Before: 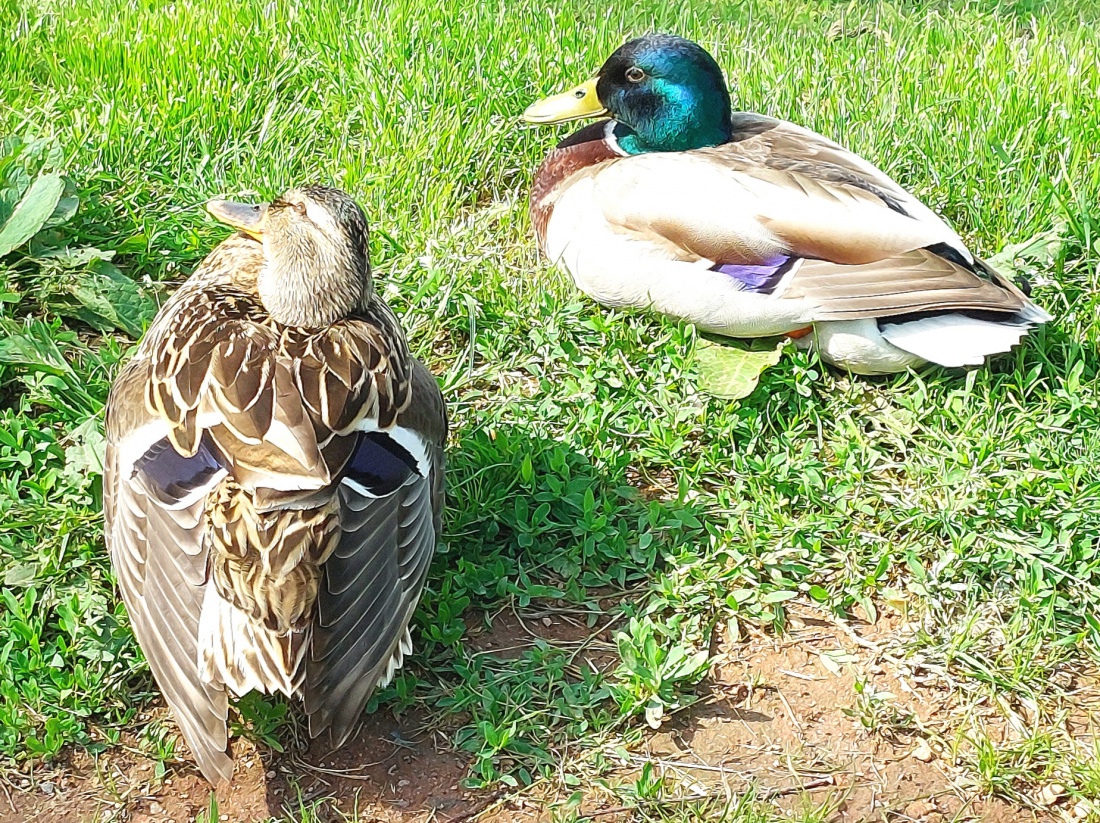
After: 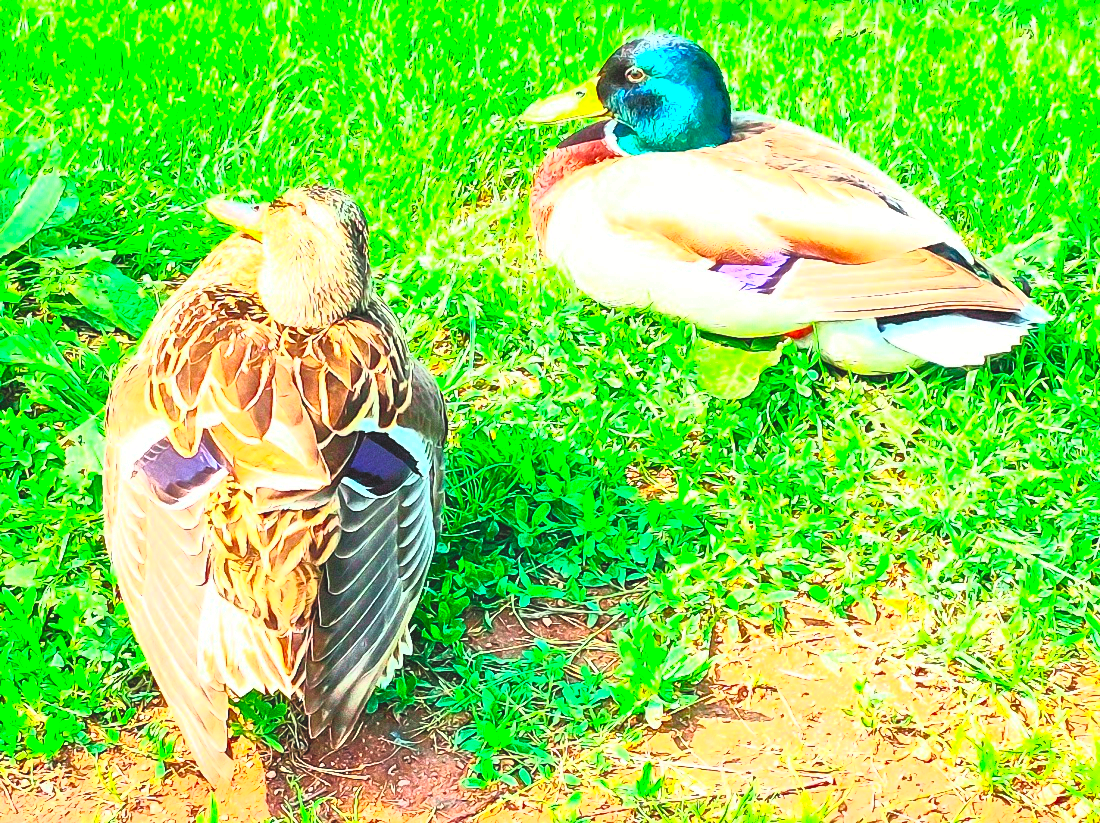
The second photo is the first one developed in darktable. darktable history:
tone curve: curves: ch0 [(0, 0) (0.045, 0.074) (0.883, 0.858) (1, 1)]; ch1 [(0, 0) (0.149, 0.074) (0.379, 0.327) (0.427, 0.401) (0.489, 0.479) (0.505, 0.515) (0.537, 0.573) (0.563, 0.599) (1, 1)]; ch2 [(0, 0) (0.307, 0.298) (0.388, 0.375) (0.443, 0.456) (0.485, 0.492) (1, 1)], color space Lab, independent channels, preserve colors none
color balance rgb: shadows lift › luminance -10%, power › luminance -9%, linear chroma grading › global chroma 10%, global vibrance 10%, contrast 15%, saturation formula JzAzBz (2021)
tone equalizer: -7 EV 0.15 EV, -6 EV 0.6 EV, -5 EV 1.15 EV, -4 EV 1.33 EV, -3 EV 1.15 EV, -2 EV 0.6 EV, -1 EV 0.15 EV, mask exposure compensation -0.5 EV
contrast brightness saturation: contrast 1, brightness 1, saturation 1
